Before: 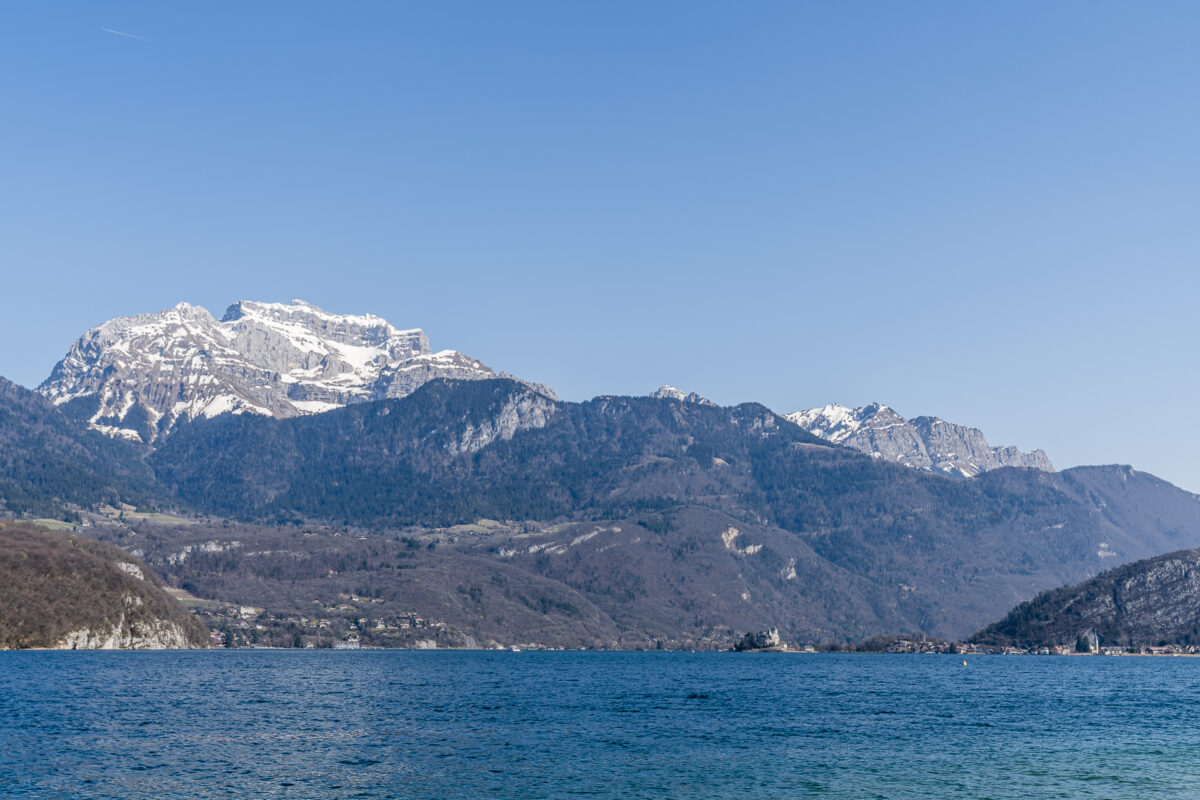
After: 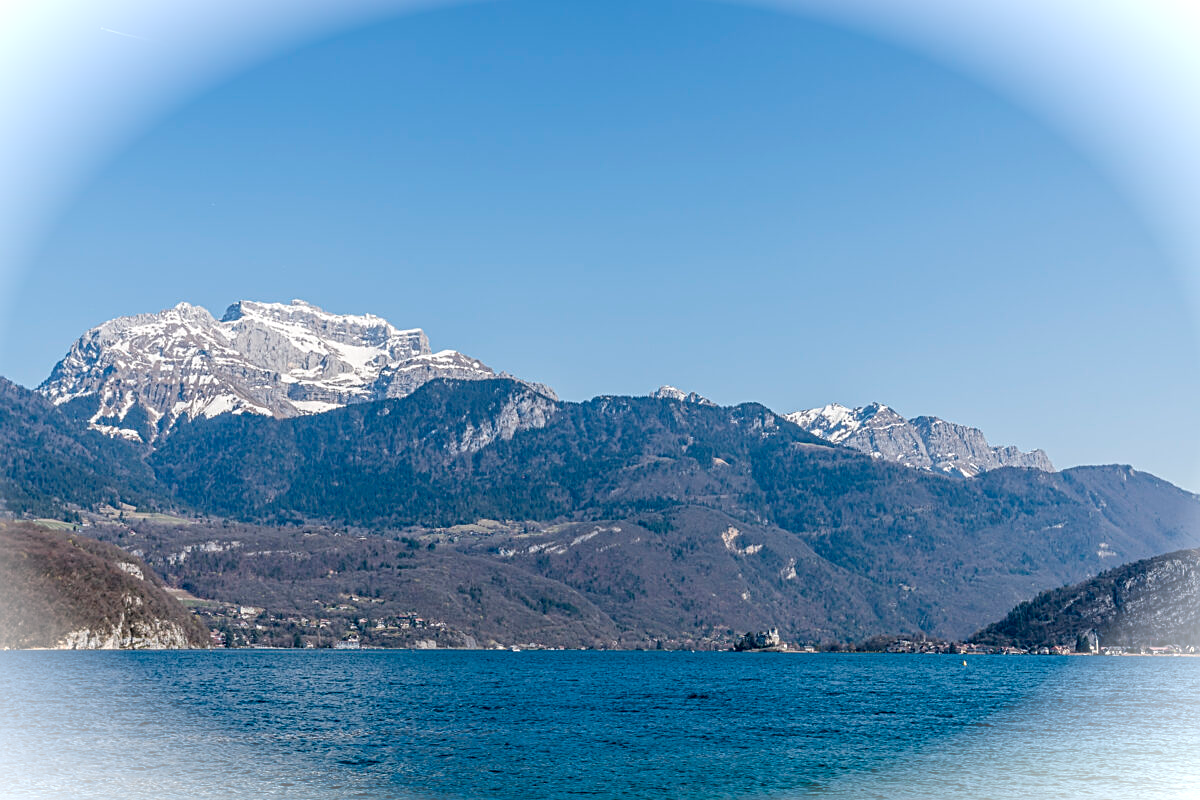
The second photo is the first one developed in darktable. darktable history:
vignetting: fall-off start 99.86%, brightness 0.98, saturation -0.491, width/height ratio 1.326
sharpen: on, module defaults
